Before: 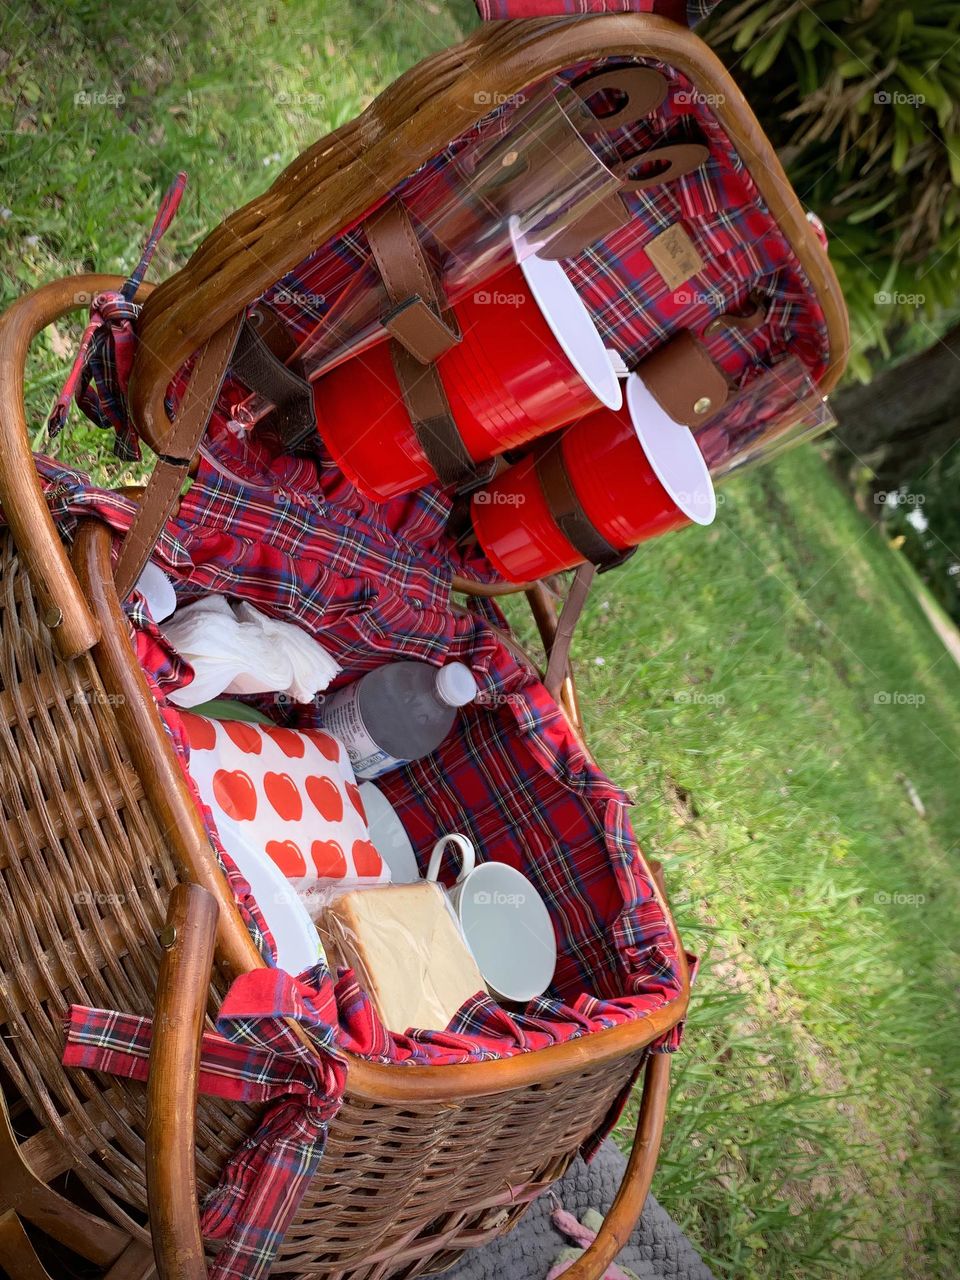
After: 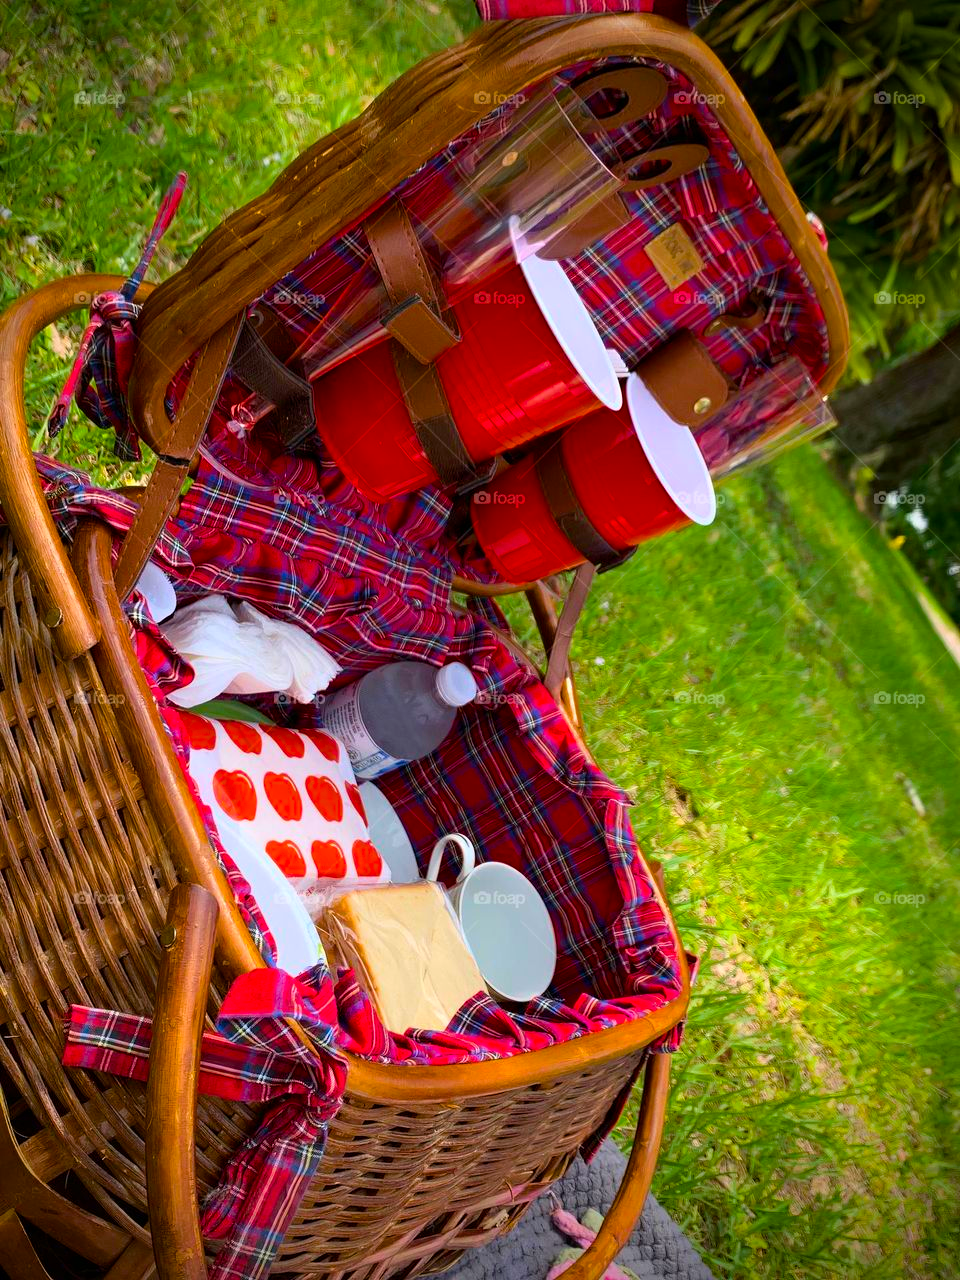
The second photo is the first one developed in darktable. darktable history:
shadows and highlights: shadows -30.09, highlights 29.92, highlights color adjustment 89.08%
color balance rgb: power › hue 313.23°, perceptual saturation grading › global saturation 29.776%, global vibrance 50.487%
